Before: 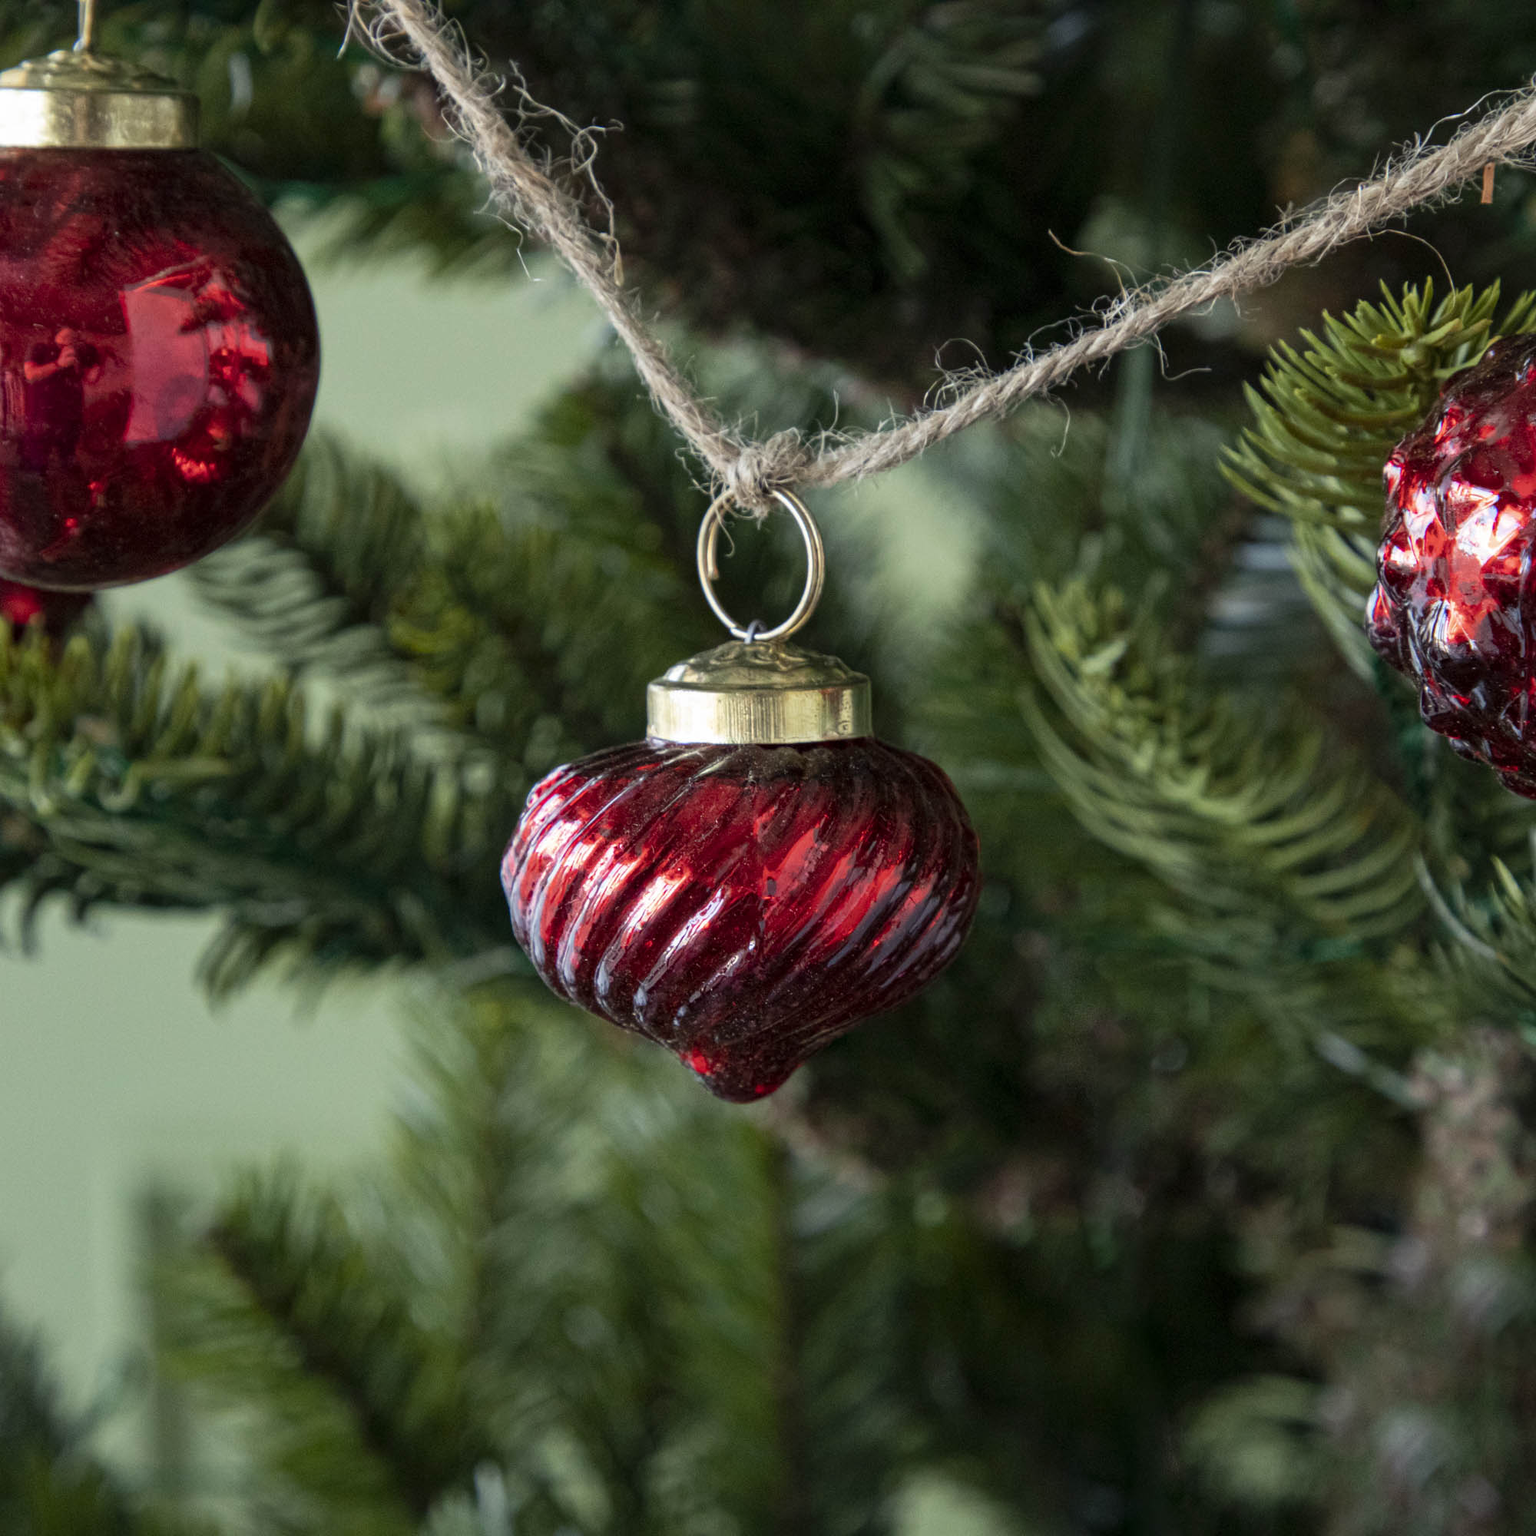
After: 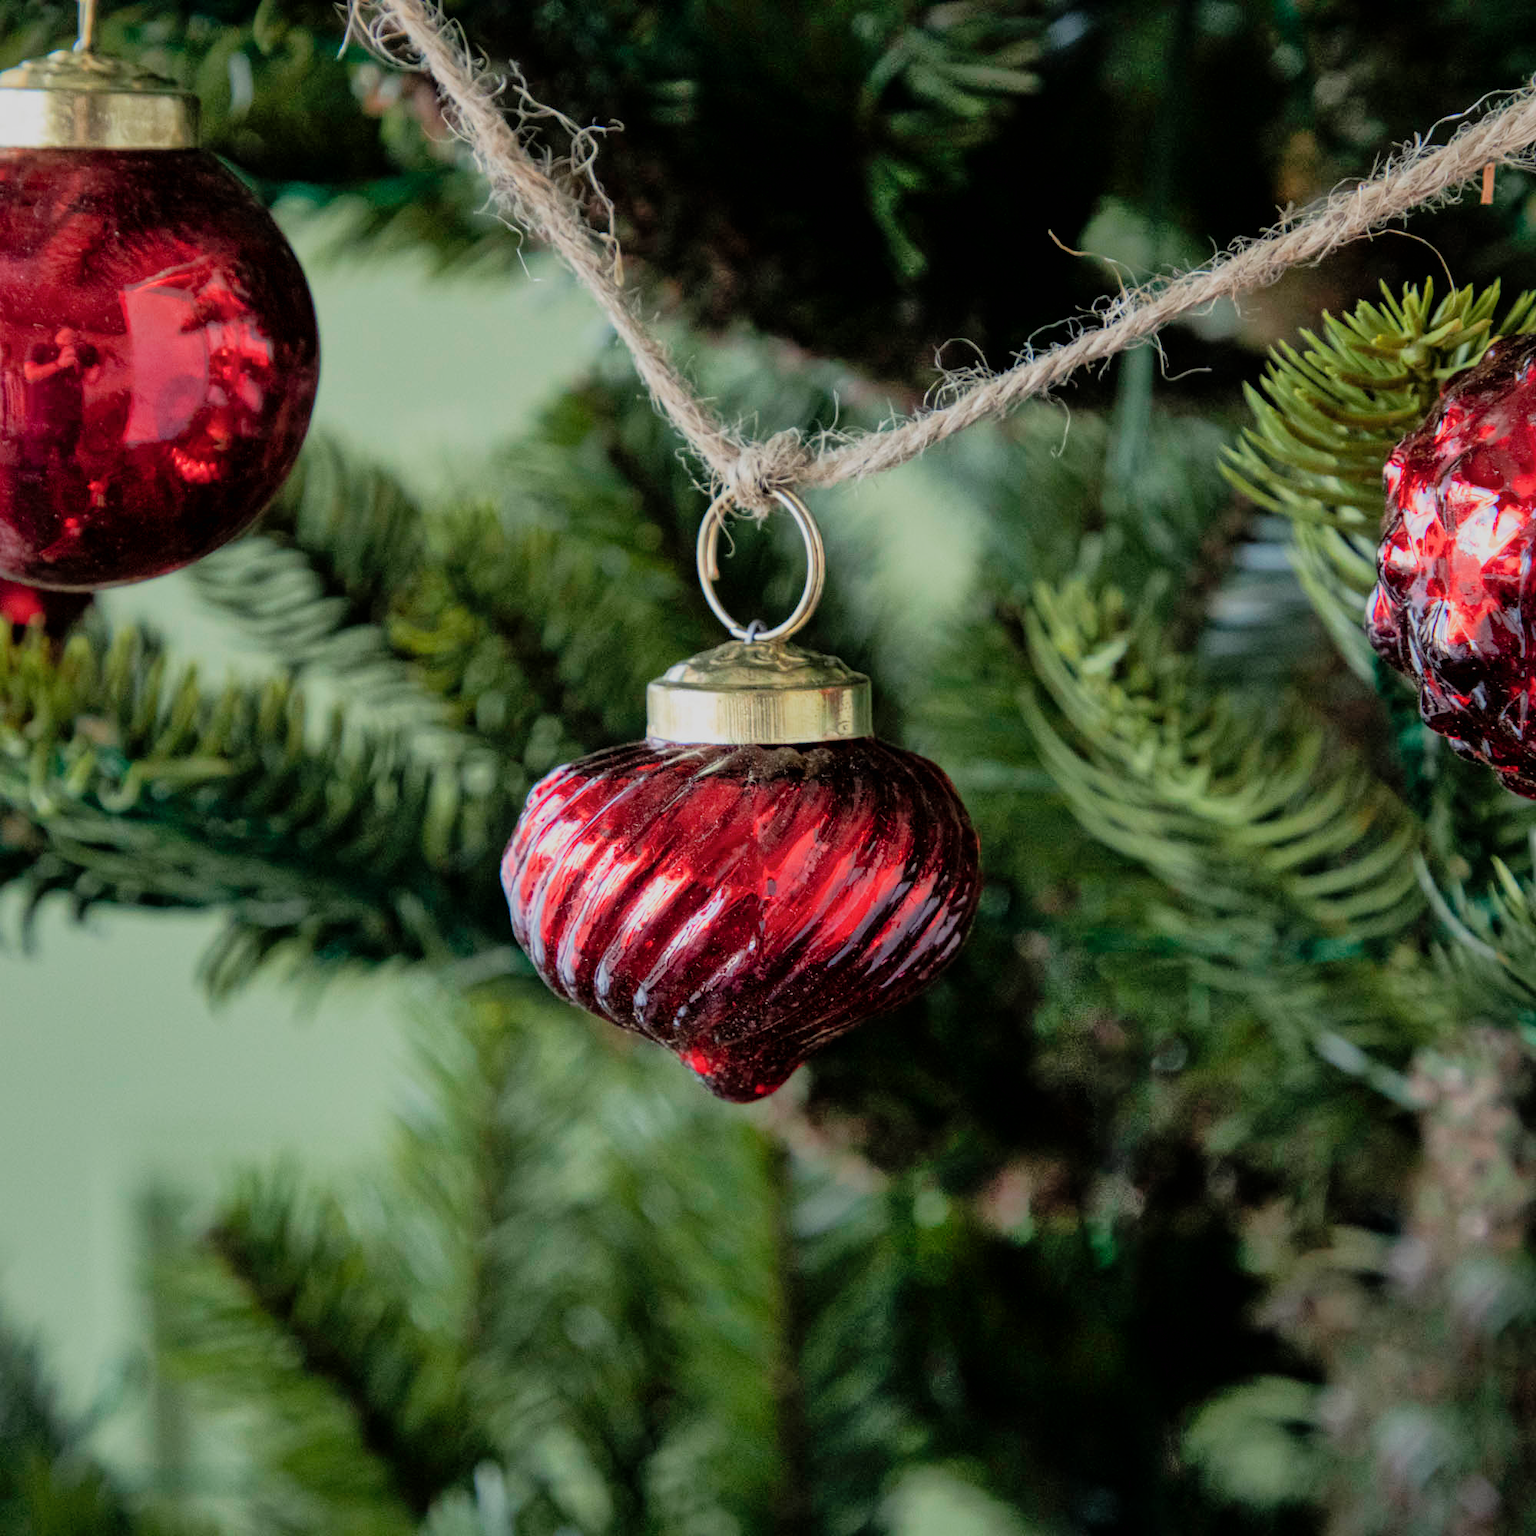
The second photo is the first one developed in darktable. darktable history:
exposure: black level correction 0.001, exposure 0.5 EV, compensate exposure bias true, compensate highlight preservation false
filmic rgb: black relative exposure -7.65 EV, white relative exposure 4.56 EV, hardness 3.61, contrast 1.05
shadows and highlights: on, module defaults
